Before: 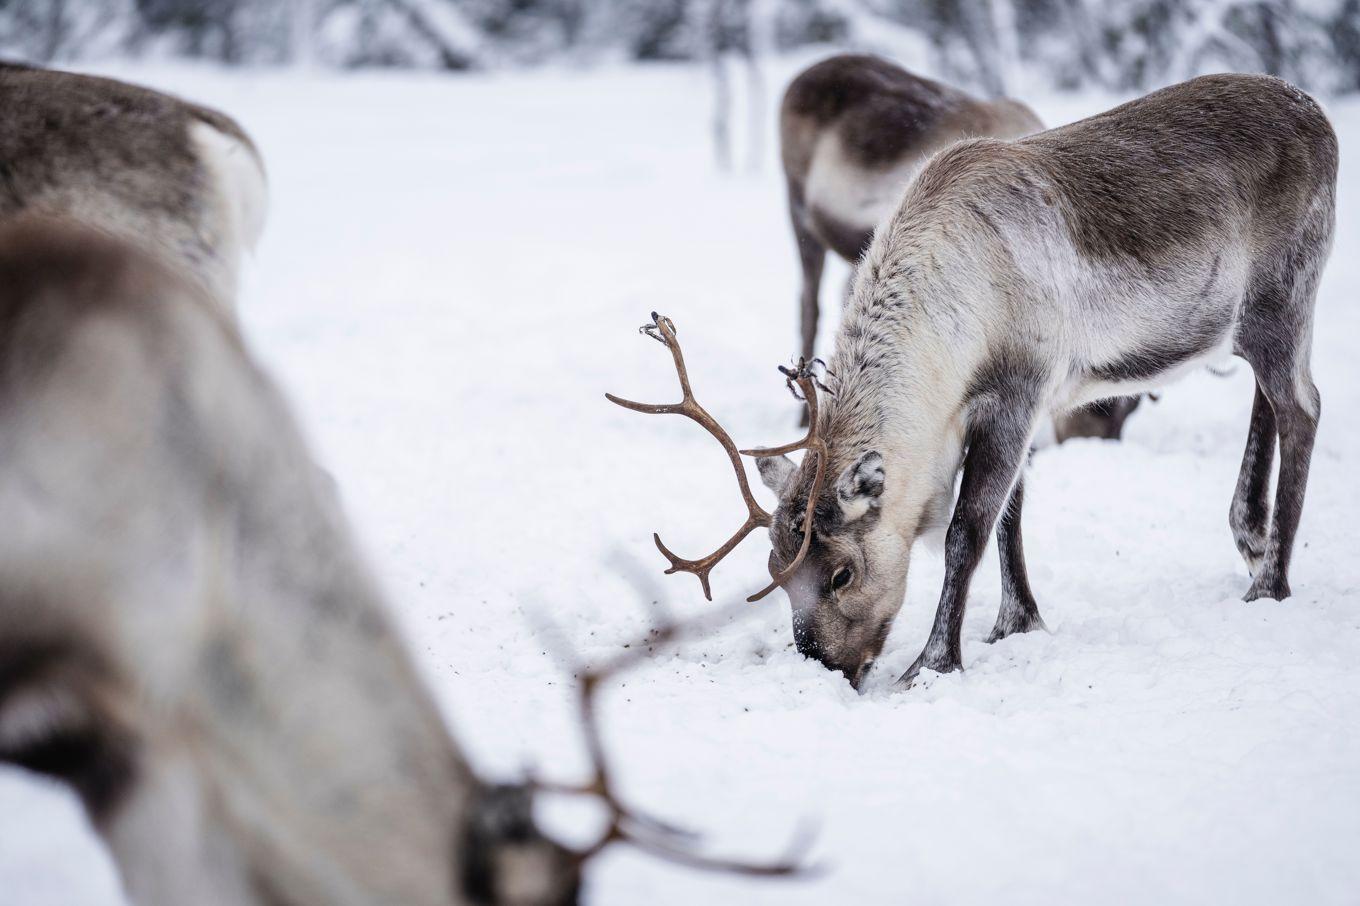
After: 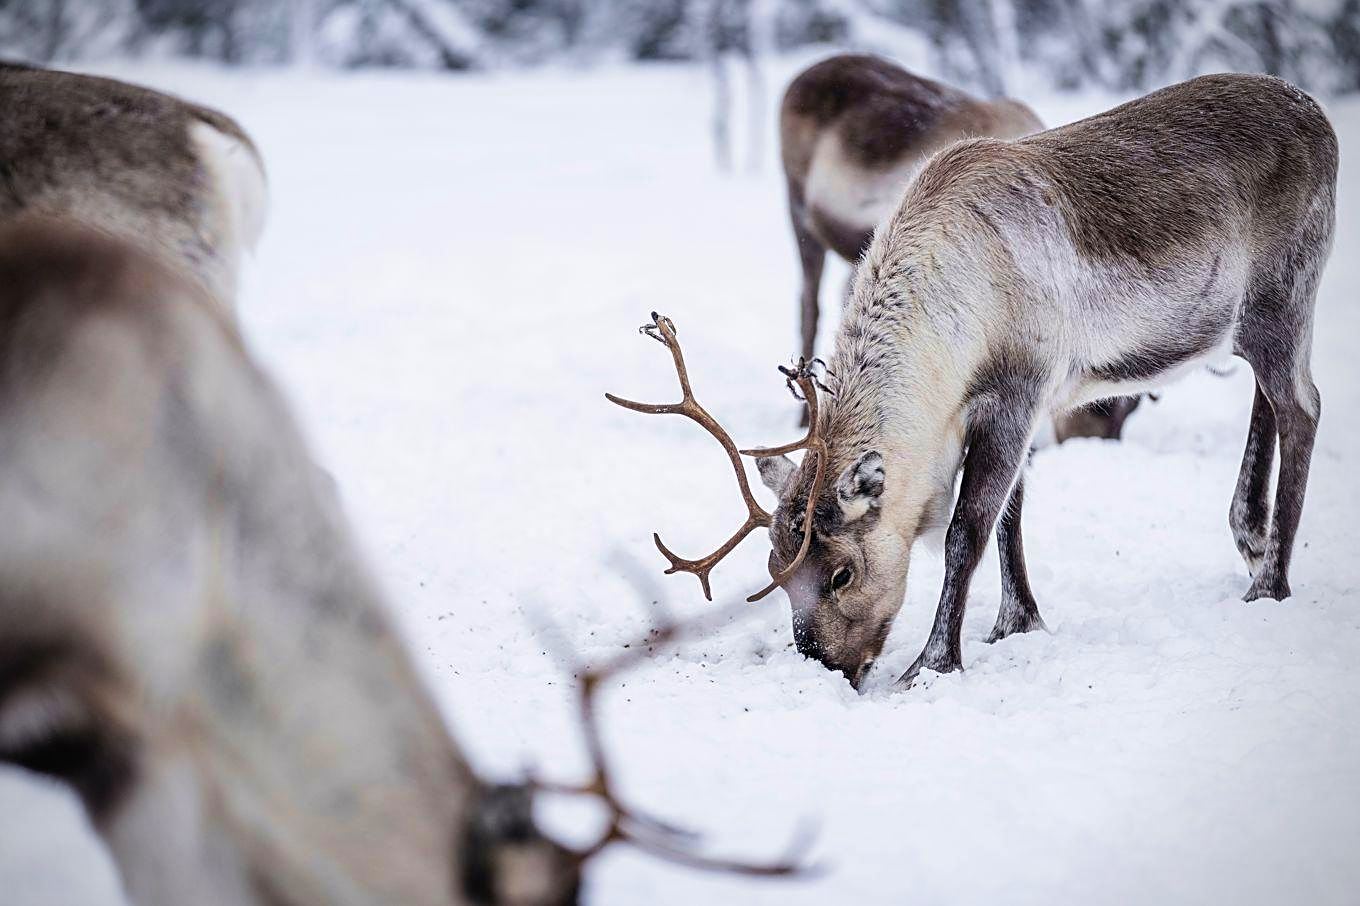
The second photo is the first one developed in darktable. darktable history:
velvia: strength 27%
sharpen: on, module defaults
vignetting: fall-off radius 60.65%
